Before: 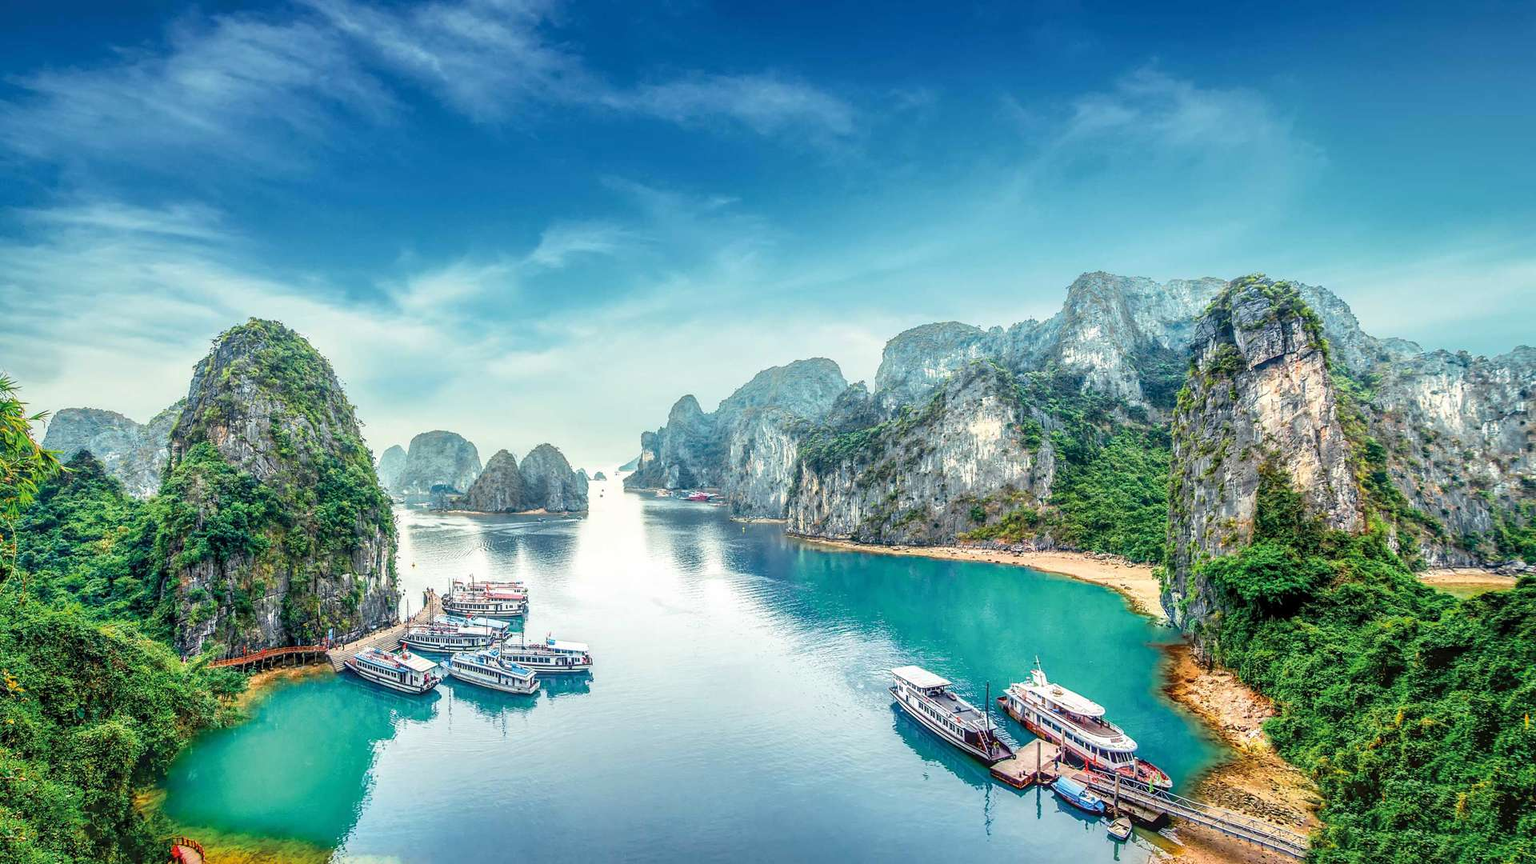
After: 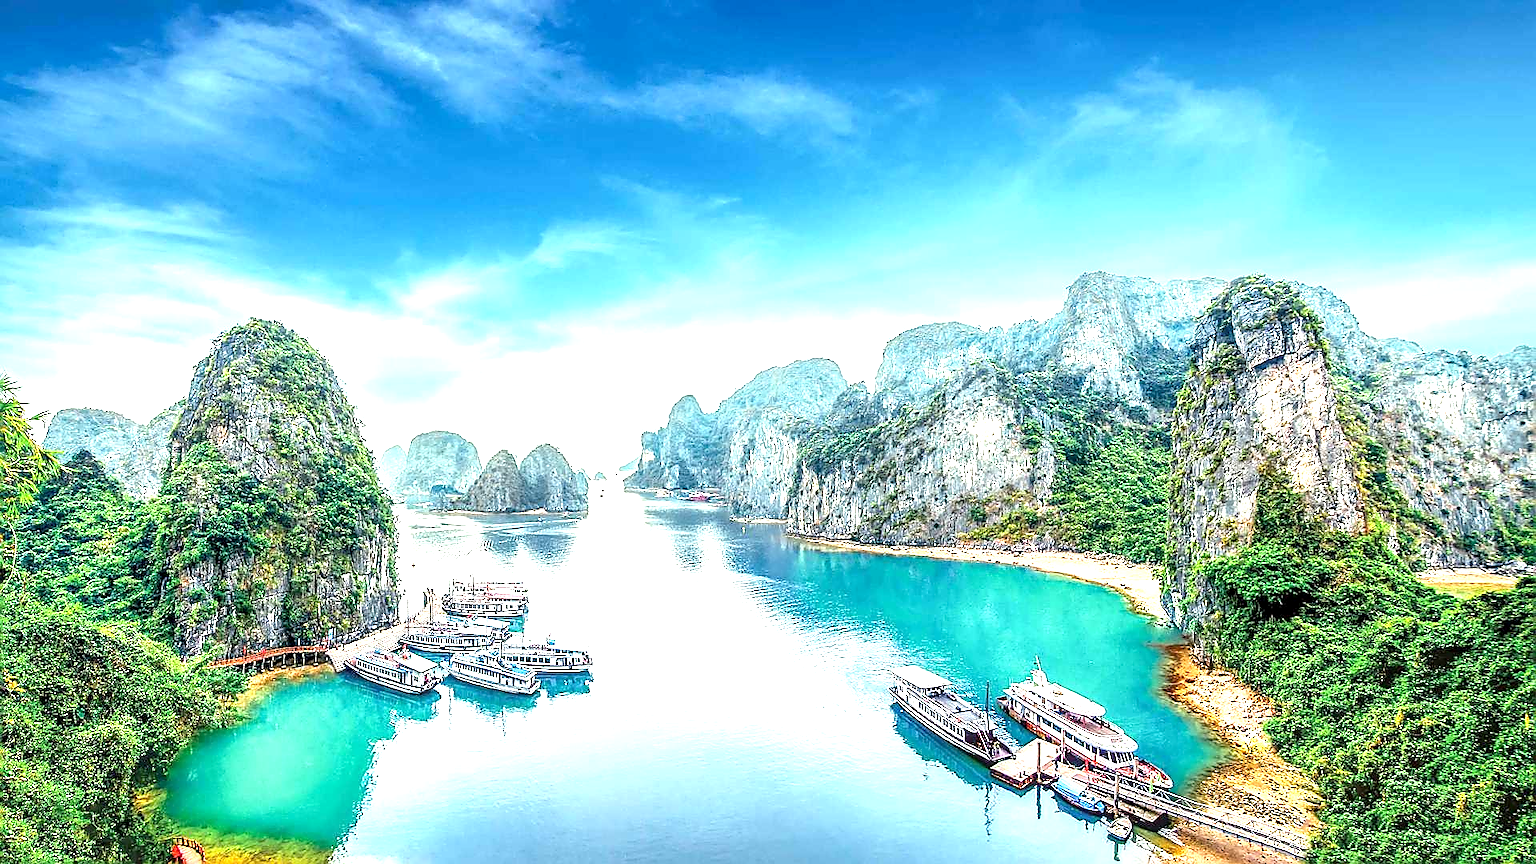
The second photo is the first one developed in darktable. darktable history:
exposure: black level correction 0.001, exposure 1.117 EV, compensate highlight preservation false
sharpen: radius 1.37, amount 1.237, threshold 0.825
